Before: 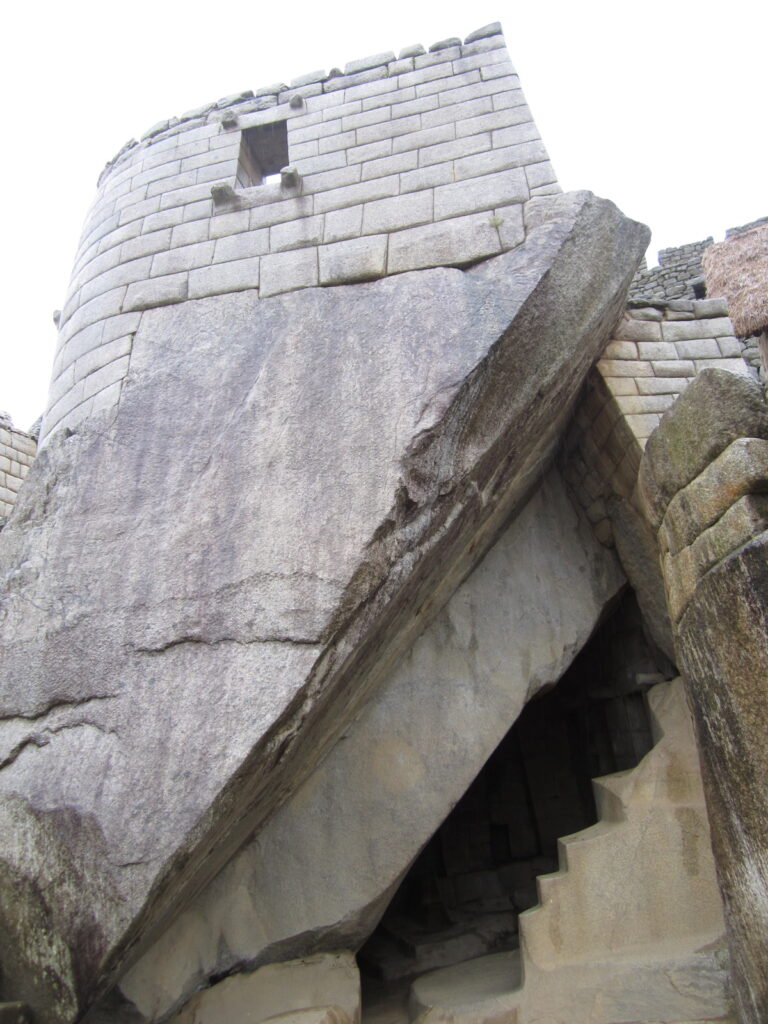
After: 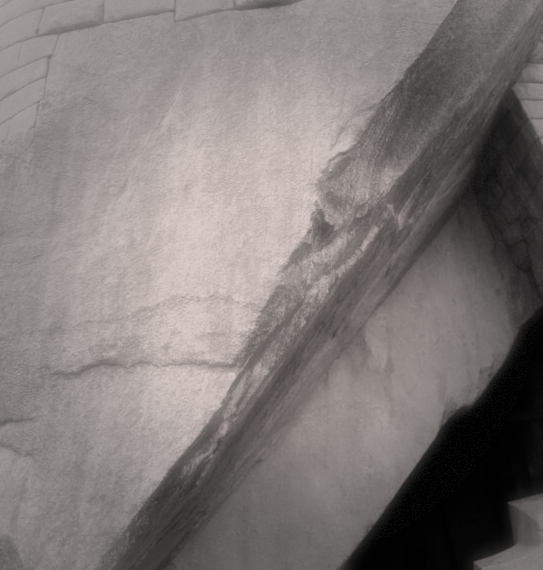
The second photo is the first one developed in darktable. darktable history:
vignetting: fall-off start 33.42%, fall-off radius 64.57%, width/height ratio 0.959, dithering 8-bit output
filmic rgb: black relative exposure -5.86 EV, white relative exposure 3.4 EV, hardness 3.66
color correction: highlights a* 5.97, highlights b* 4.75
haze removal: strength -0.889, distance 0.232, compatibility mode true, adaptive false
color calibration: output gray [0.21, 0.42, 0.37, 0], gray › normalize channels true, illuminant as shot in camera, x 0.383, y 0.38, temperature 3930.23 K, gamut compression 0.023
crop: left 11.003%, top 27.145%, right 18.278%, bottom 17.153%
